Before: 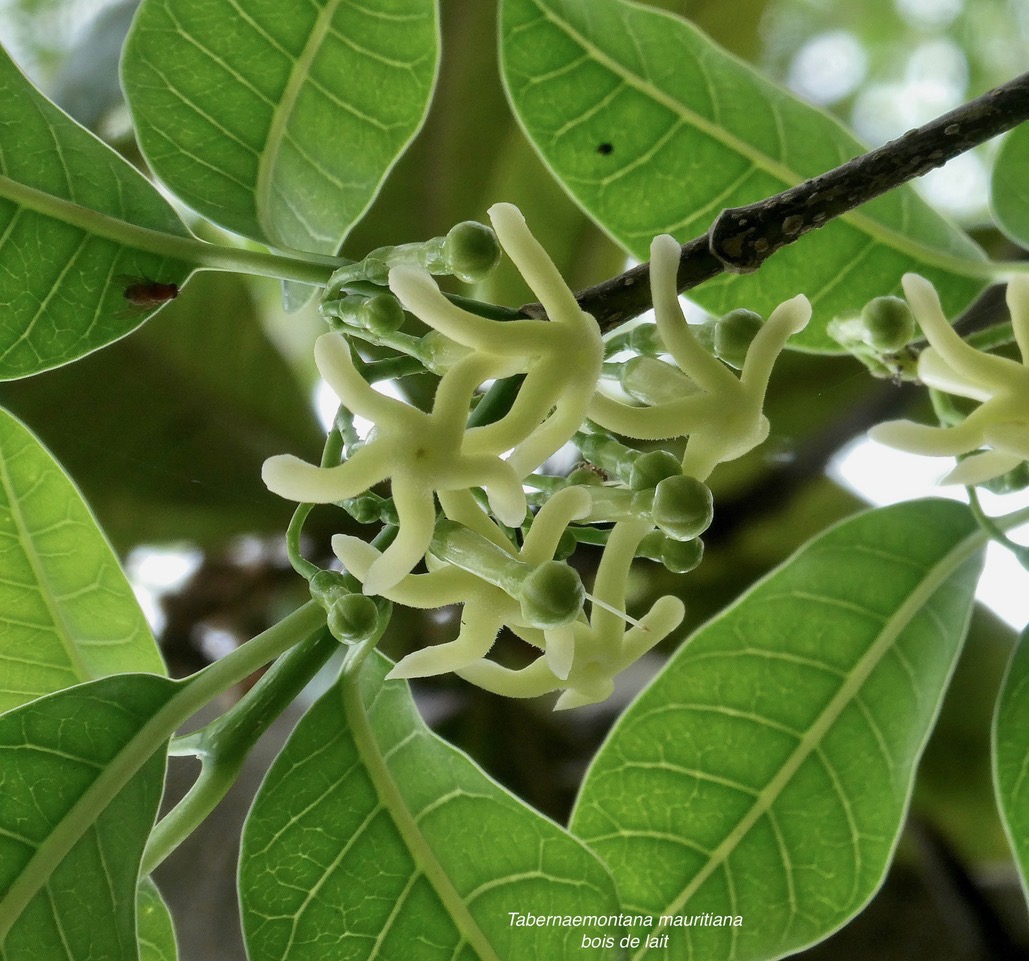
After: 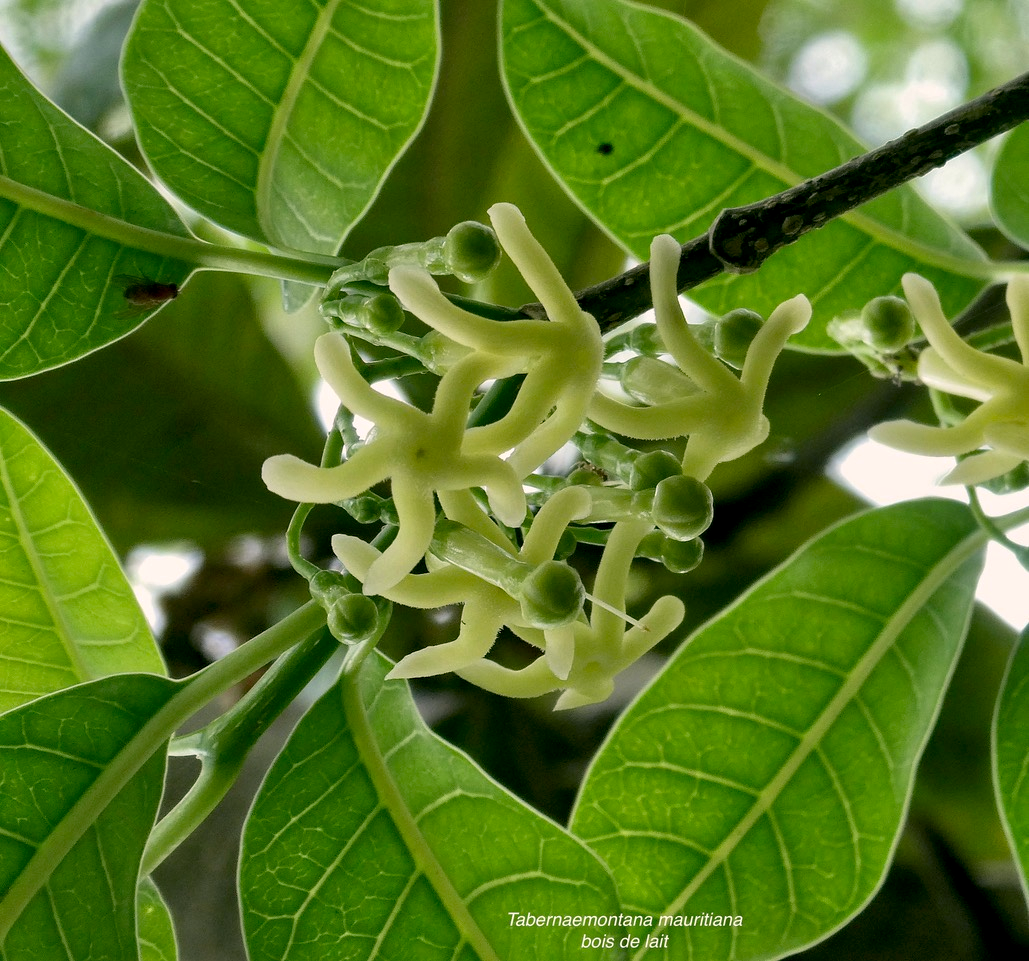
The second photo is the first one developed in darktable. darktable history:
local contrast: highlights 103%, shadows 97%, detail 120%, midtone range 0.2
haze removal: compatibility mode true
color correction: highlights a* 4.15, highlights b* 4.96, shadows a* -7.73, shadows b* 5.01
